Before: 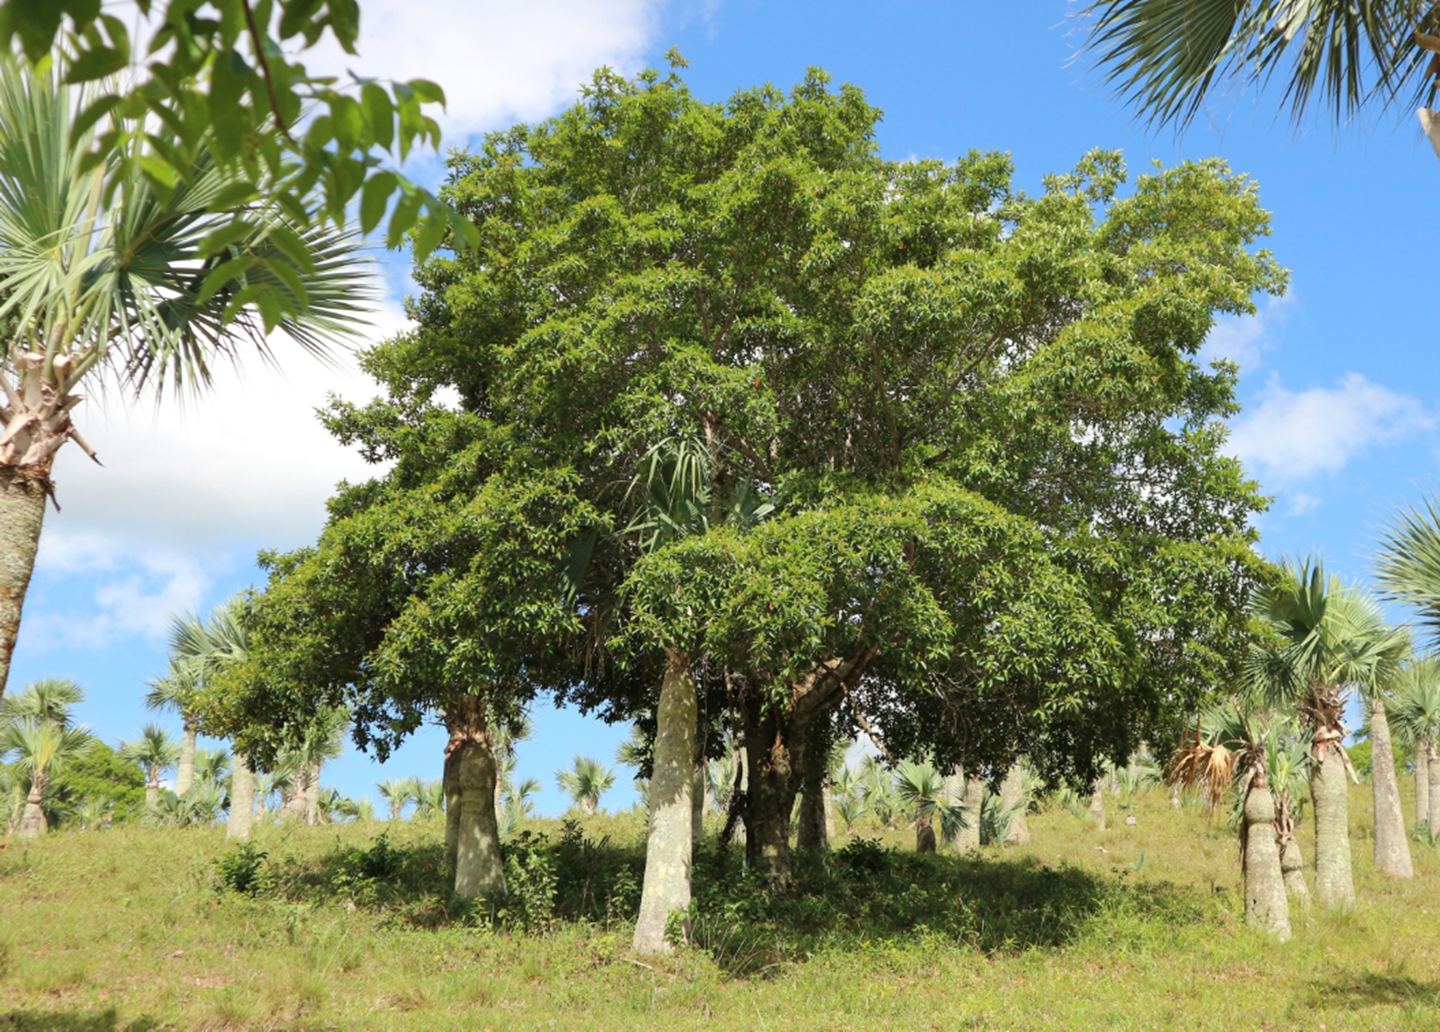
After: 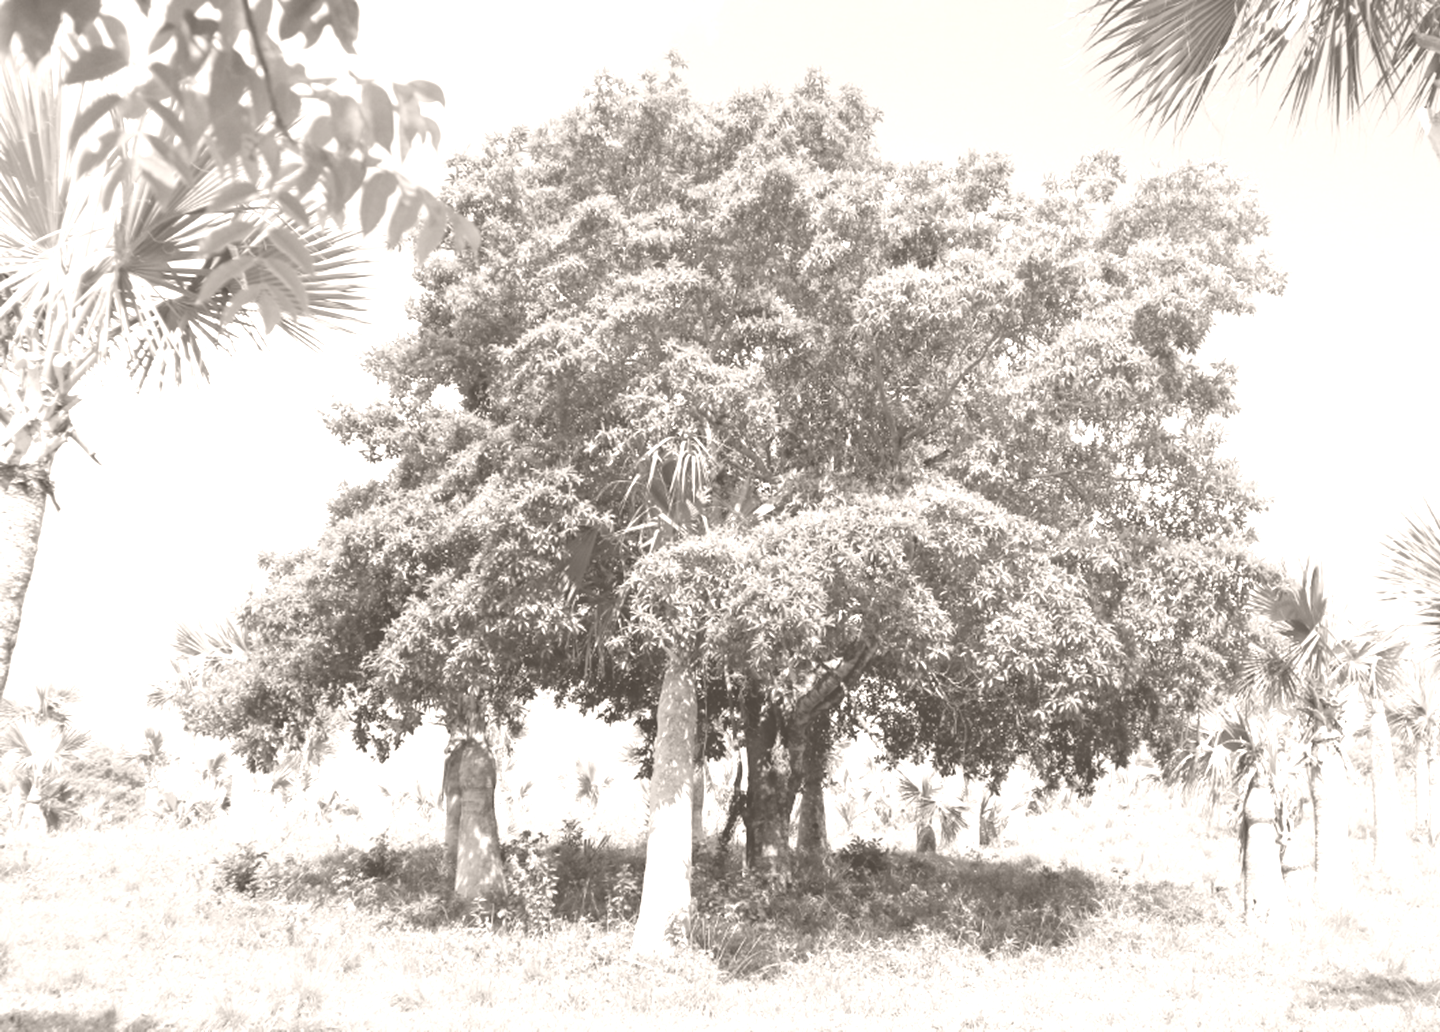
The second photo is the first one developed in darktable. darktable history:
exposure: black level correction 0.004, exposure 0.014 EV, compensate highlight preservation false
colorize: hue 34.49°, saturation 35.33%, source mix 100%, lightness 55%, version 1
